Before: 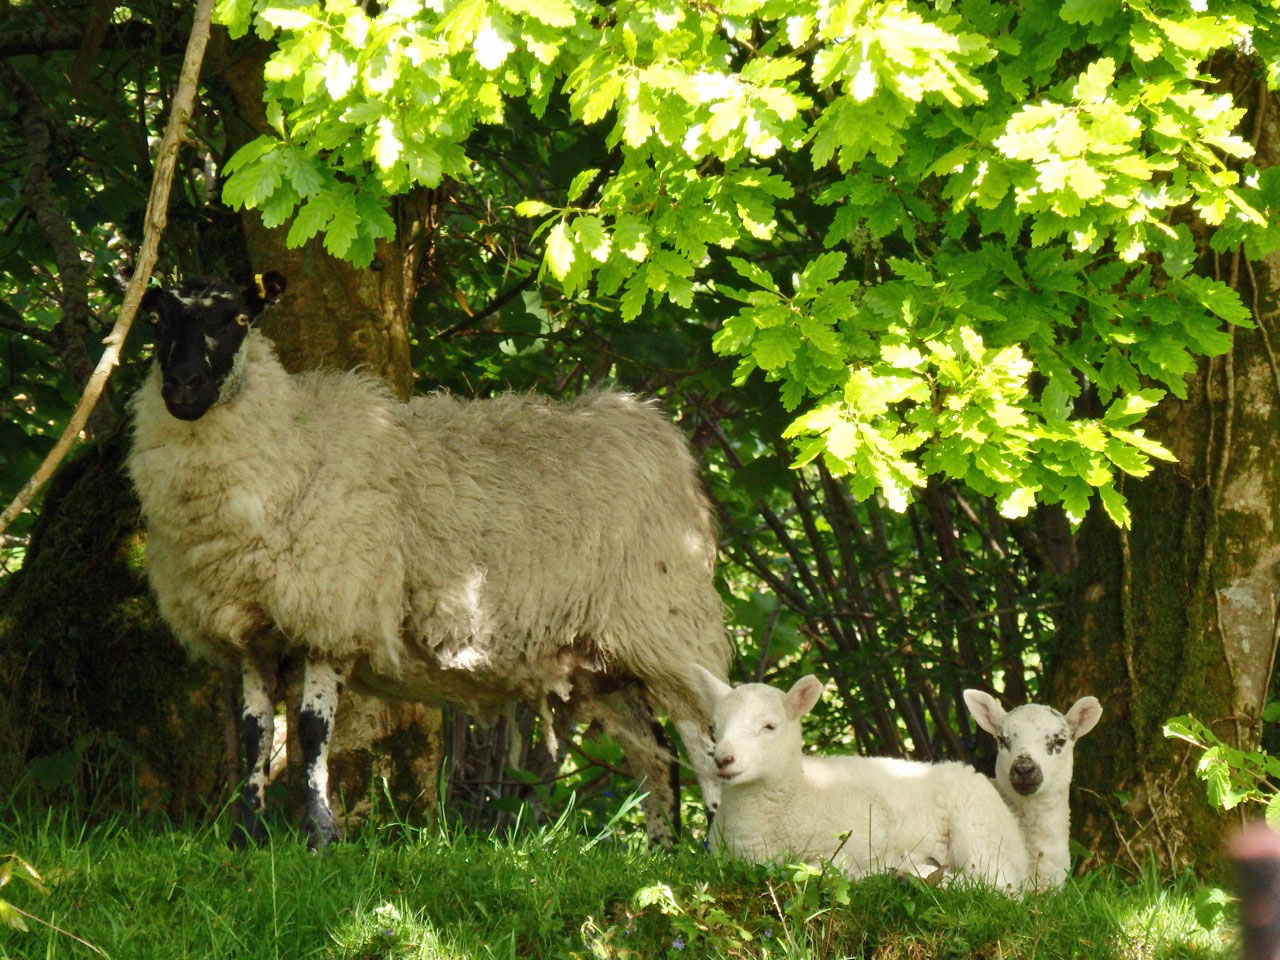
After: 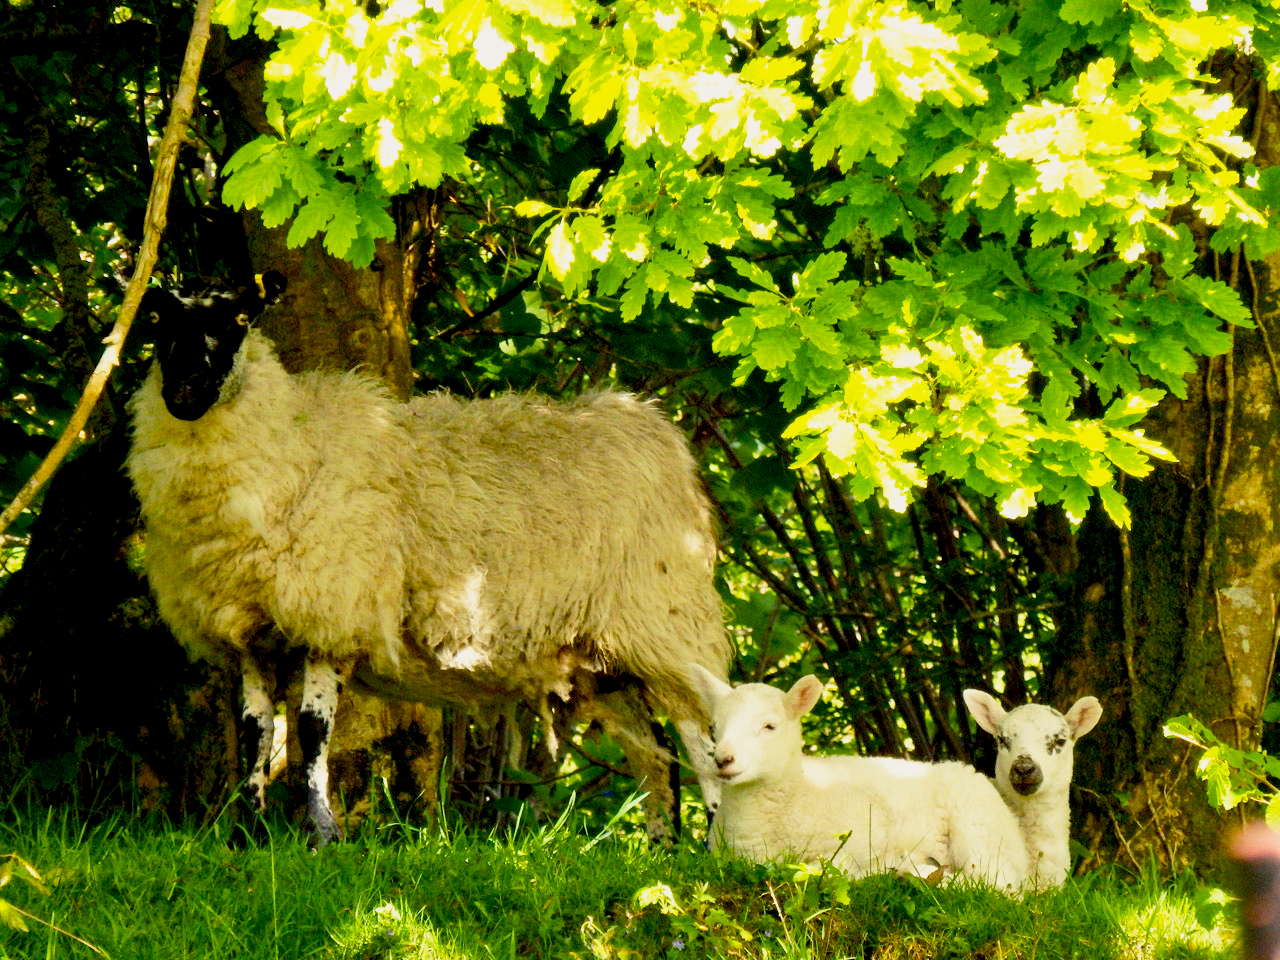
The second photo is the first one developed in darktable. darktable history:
exposure: black level correction 0.014, compensate exposure bias true, compensate highlight preservation false
color balance rgb: highlights gain › chroma 3.087%, highlights gain › hue 78.64°, linear chroma grading › global chroma 0.474%, perceptual saturation grading › global saturation 30.147%, global vibrance 9.187%
base curve: curves: ch0 [(0, 0) (0.088, 0.125) (0.176, 0.251) (0.354, 0.501) (0.613, 0.749) (1, 0.877)], preserve colors none
